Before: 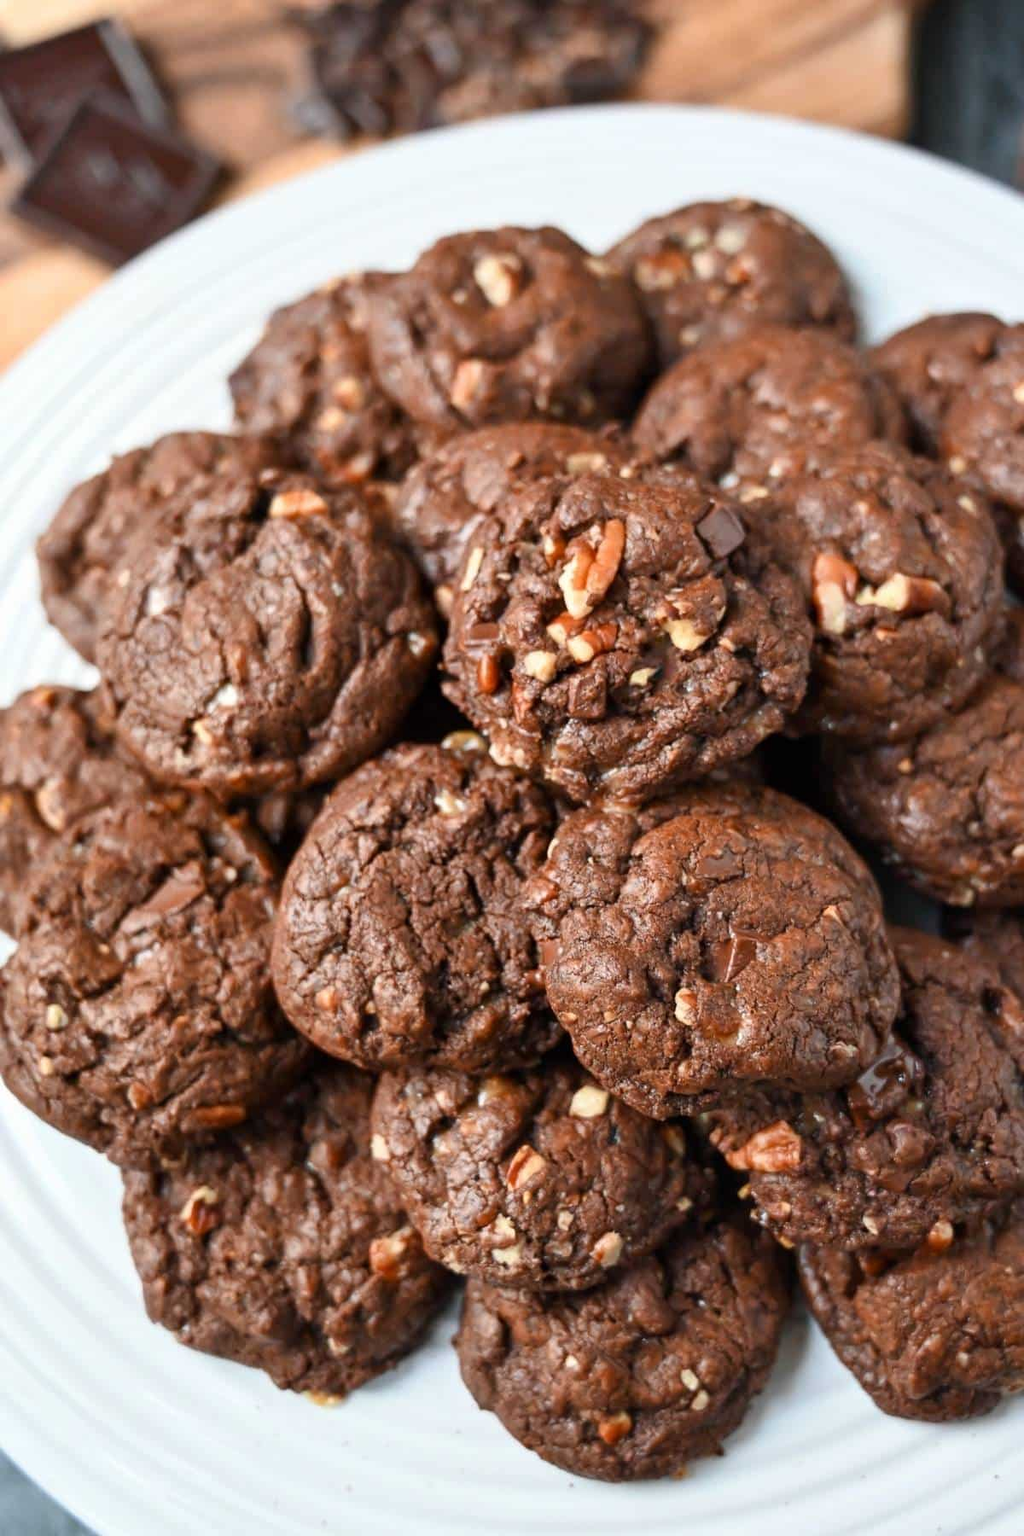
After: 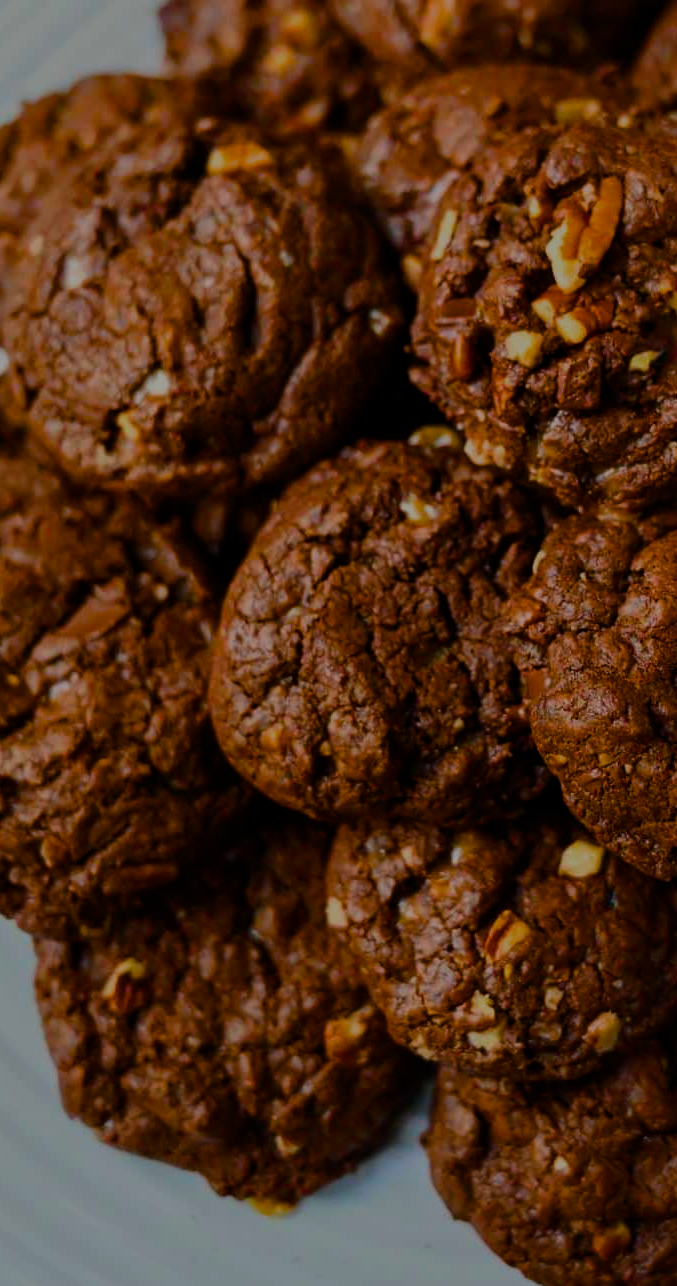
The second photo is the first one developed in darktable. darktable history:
color balance rgb: linear chroma grading › global chroma 42.55%, perceptual saturation grading › global saturation 23.914%, perceptual saturation grading › highlights -24.163%, perceptual saturation grading › mid-tones 23.946%, perceptual saturation grading › shadows 38.852%, global vibrance 25.036%, contrast 10.289%
tone equalizer: -8 EV -1.98 EV, -7 EV -1.96 EV, -6 EV -1.98 EV, -5 EV -2 EV, -4 EV -1.97 EV, -3 EV -1.97 EV, -2 EV -2 EV, -1 EV -1.62 EV, +0 EV -1.99 EV
crop: left 9.146%, top 24.044%, right 34.437%, bottom 4.458%
